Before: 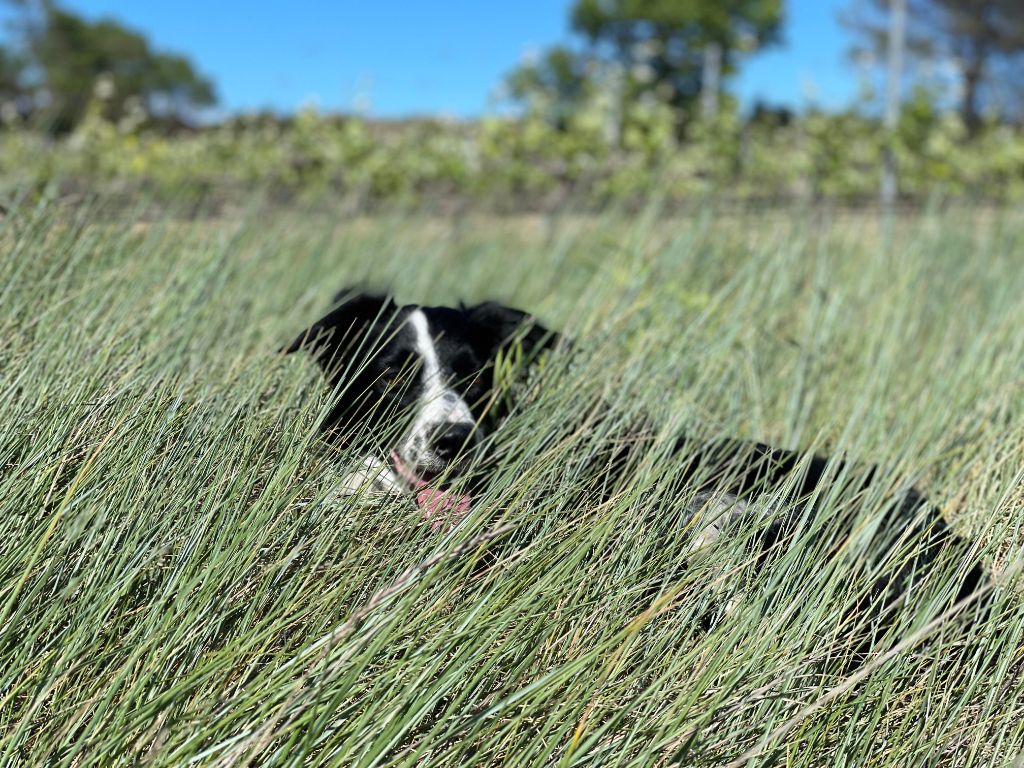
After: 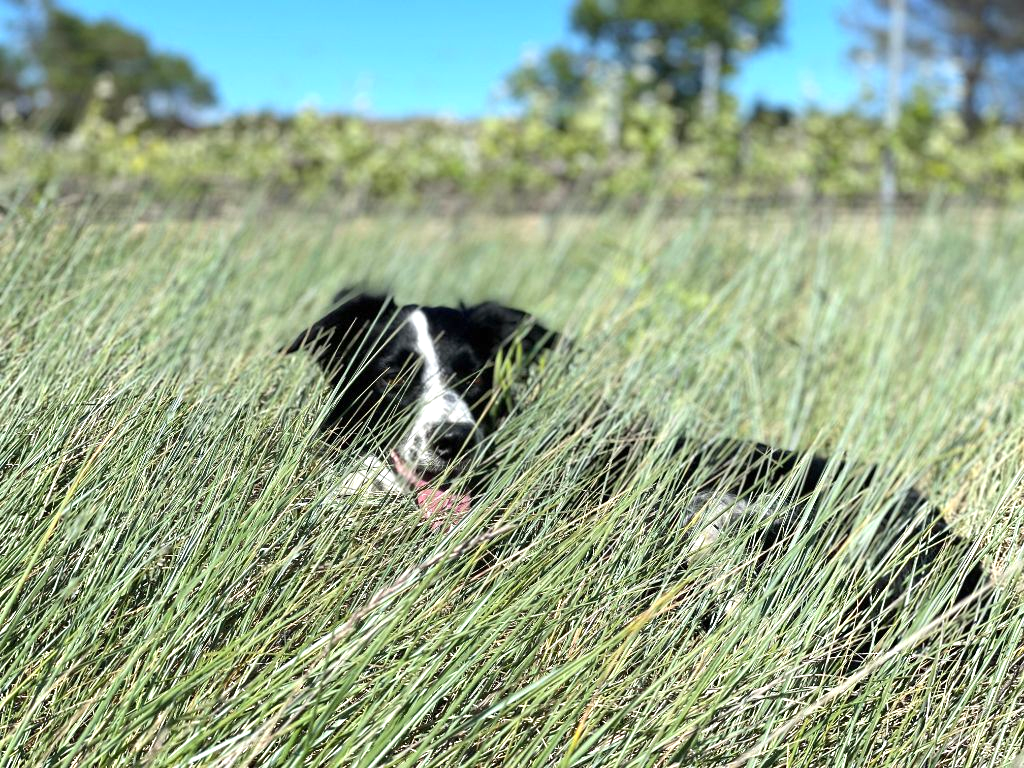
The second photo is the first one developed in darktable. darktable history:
exposure: exposure 0.557 EV, compensate highlight preservation false
